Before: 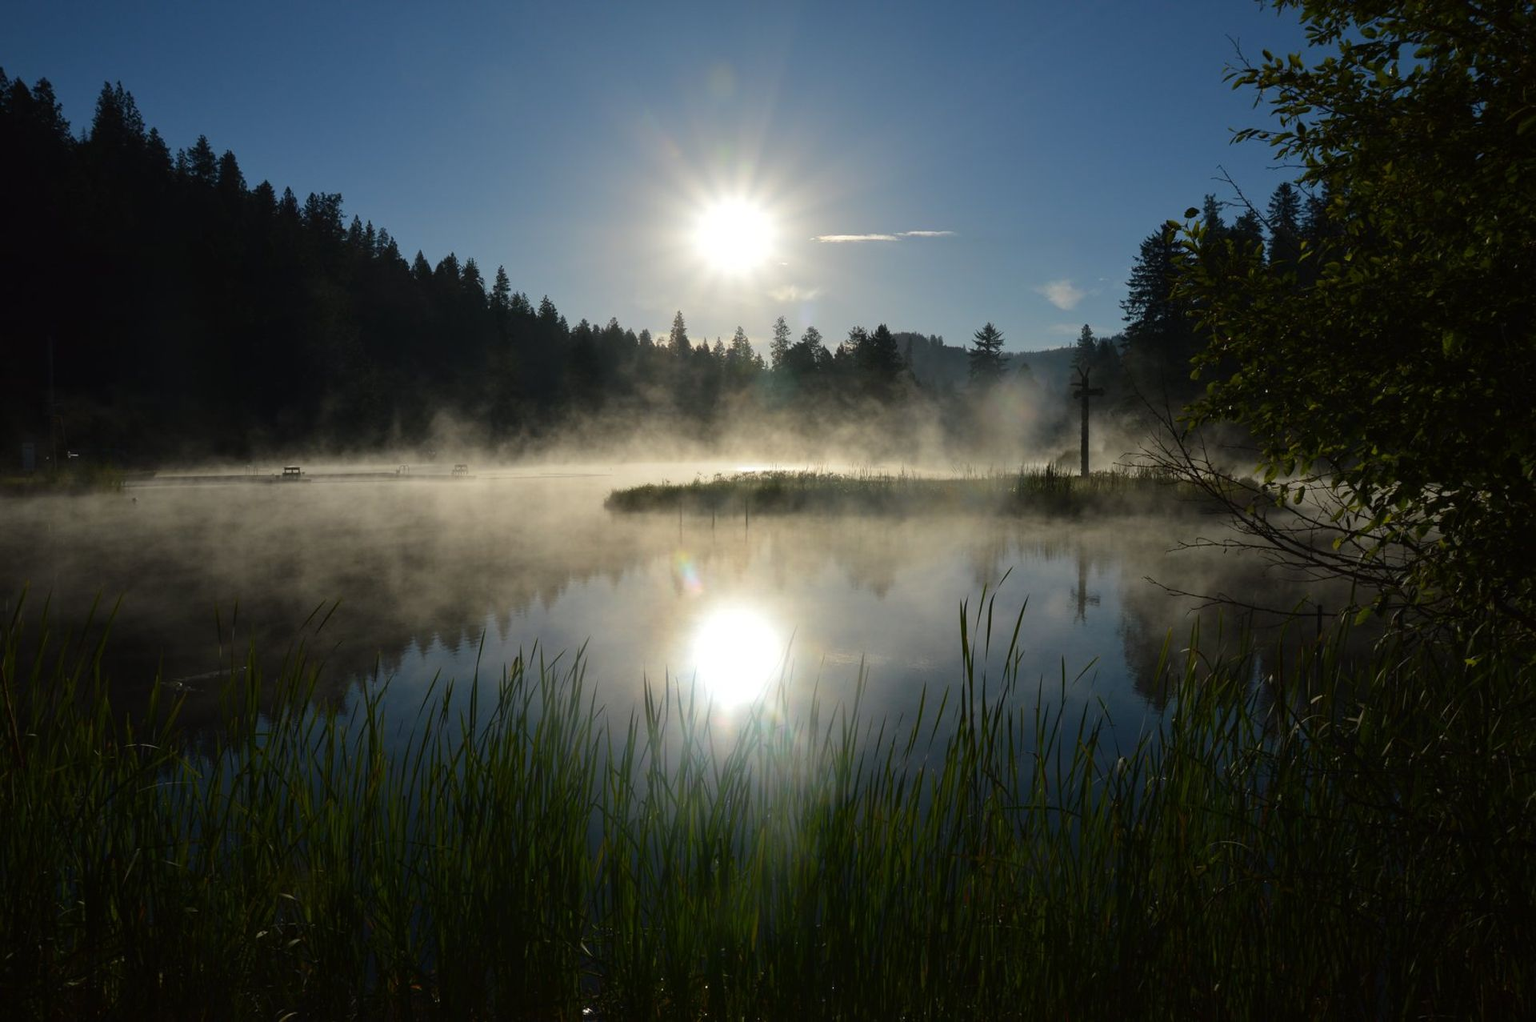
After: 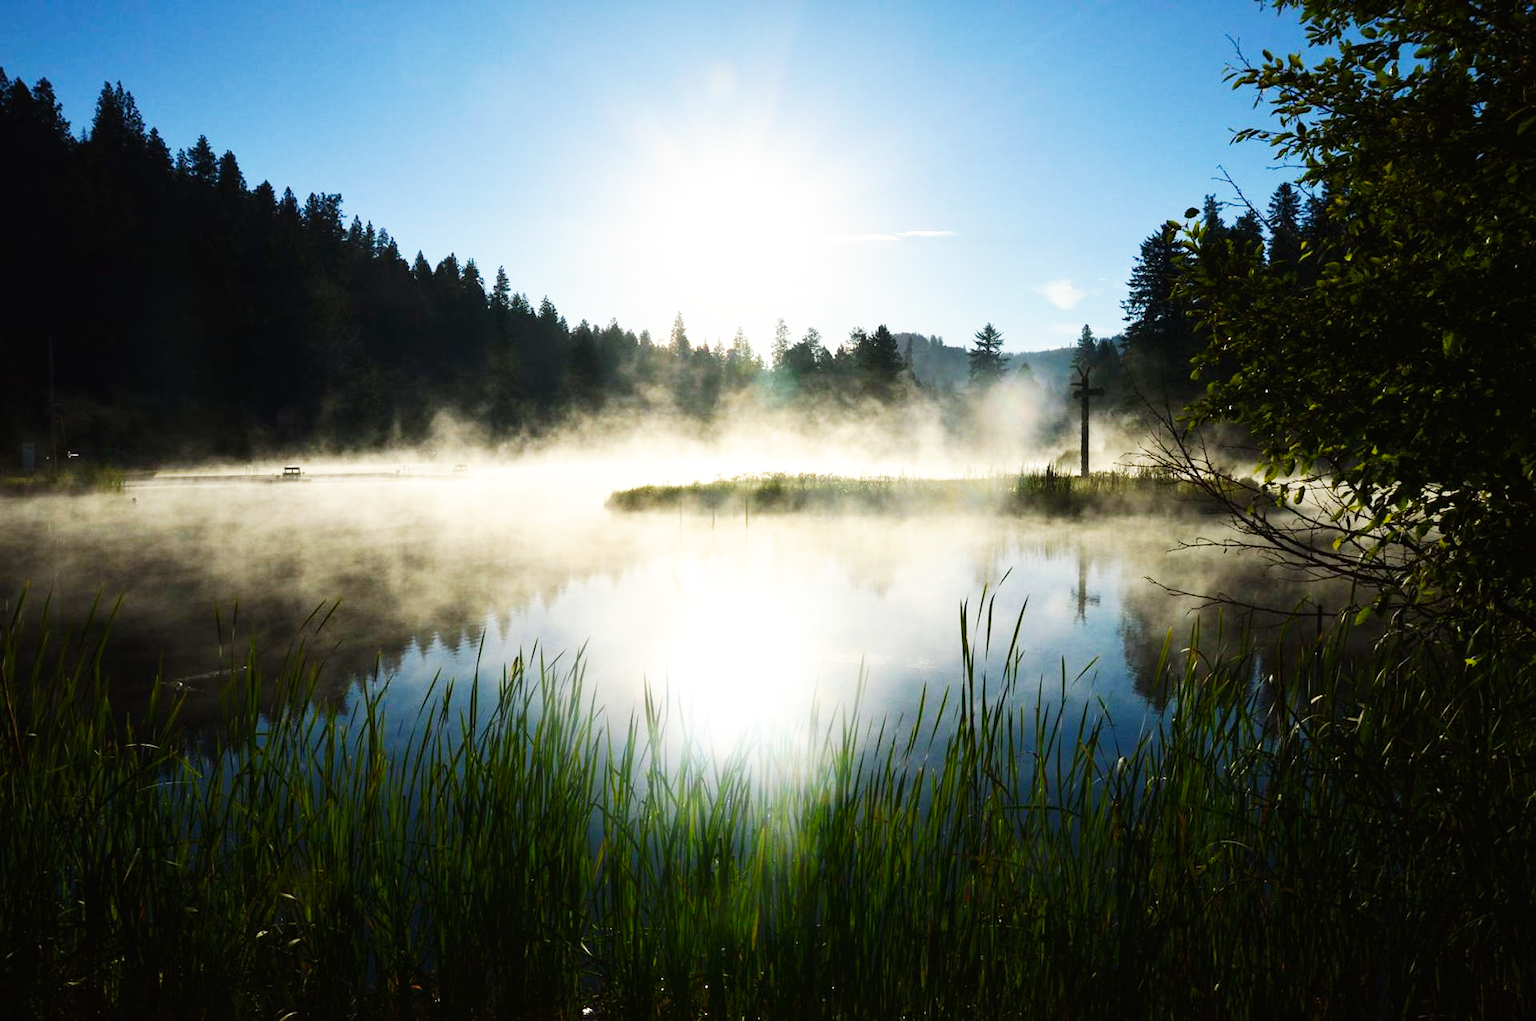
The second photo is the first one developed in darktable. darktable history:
exposure: black level correction 0, exposure 0.7 EV, compensate exposure bias true, compensate highlight preservation false
base curve: curves: ch0 [(0, 0) (0.007, 0.004) (0.027, 0.03) (0.046, 0.07) (0.207, 0.54) (0.442, 0.872) (0.673, 0.972) (1, 1)], preserve colors none
